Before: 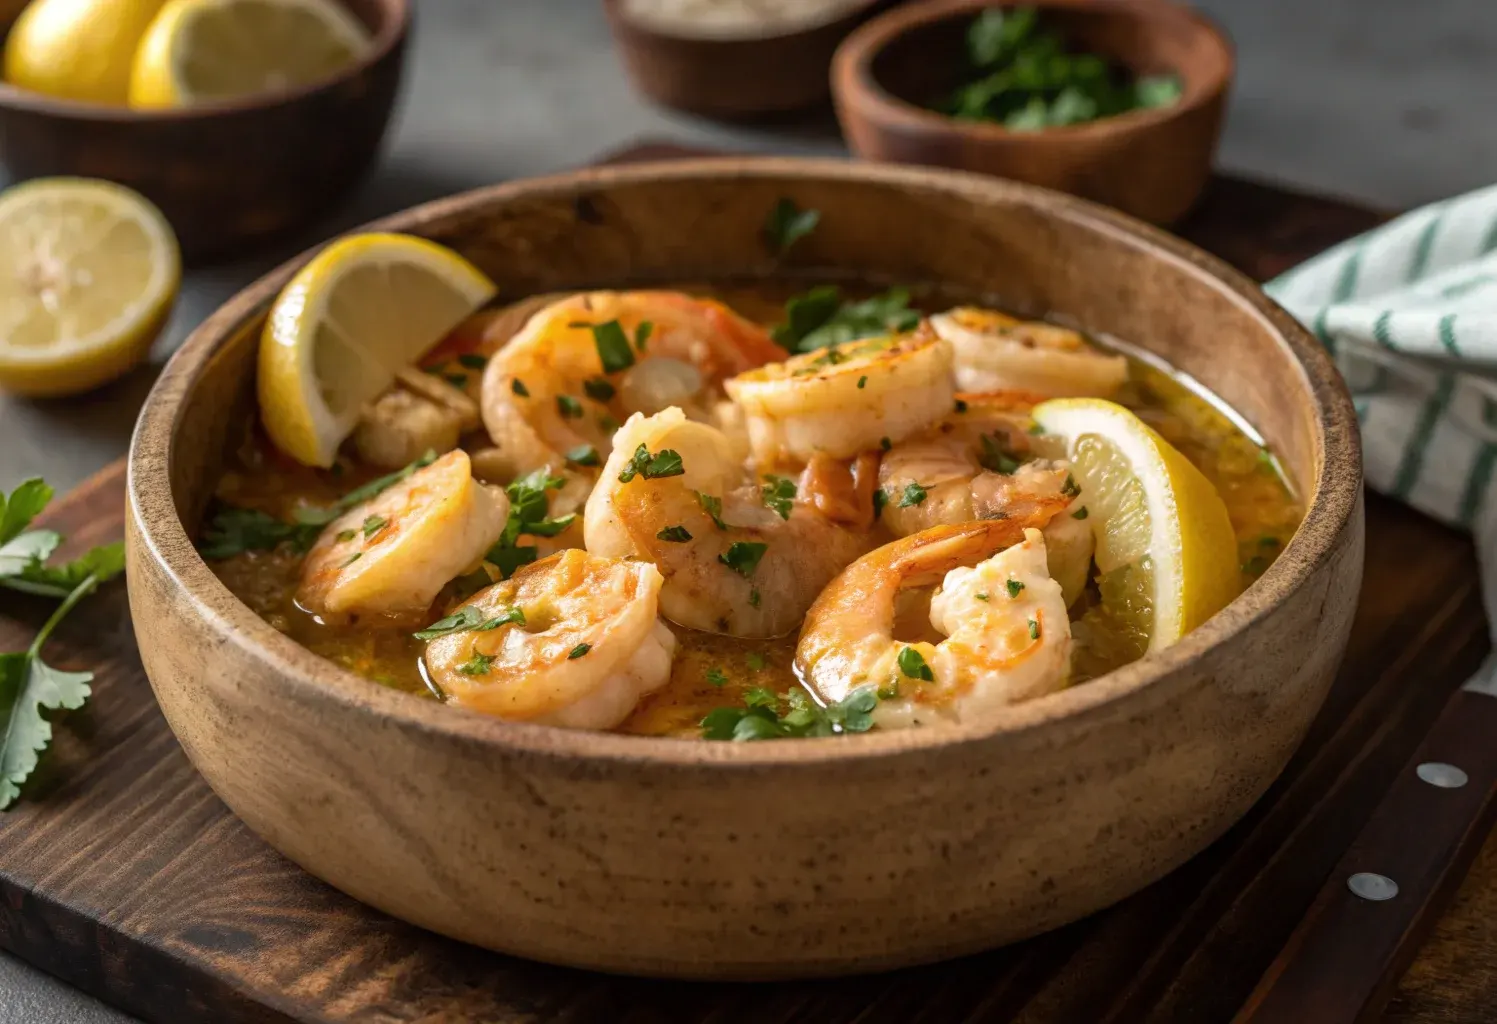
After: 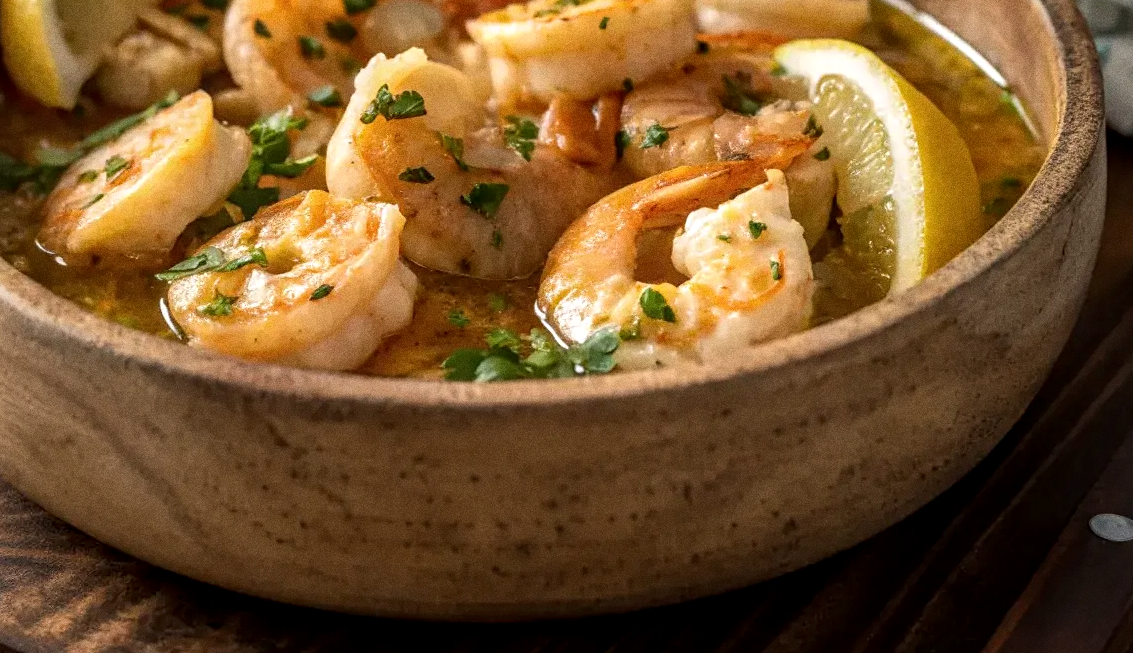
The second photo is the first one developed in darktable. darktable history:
local contrast: on, module defaults
grain: coarseness 8.68 ISO, strength 31.94%
sharpen: amount 0.2
crop and rotate: left 17.299%, top 35.115%, right 7.015%, bottom 1.024%
